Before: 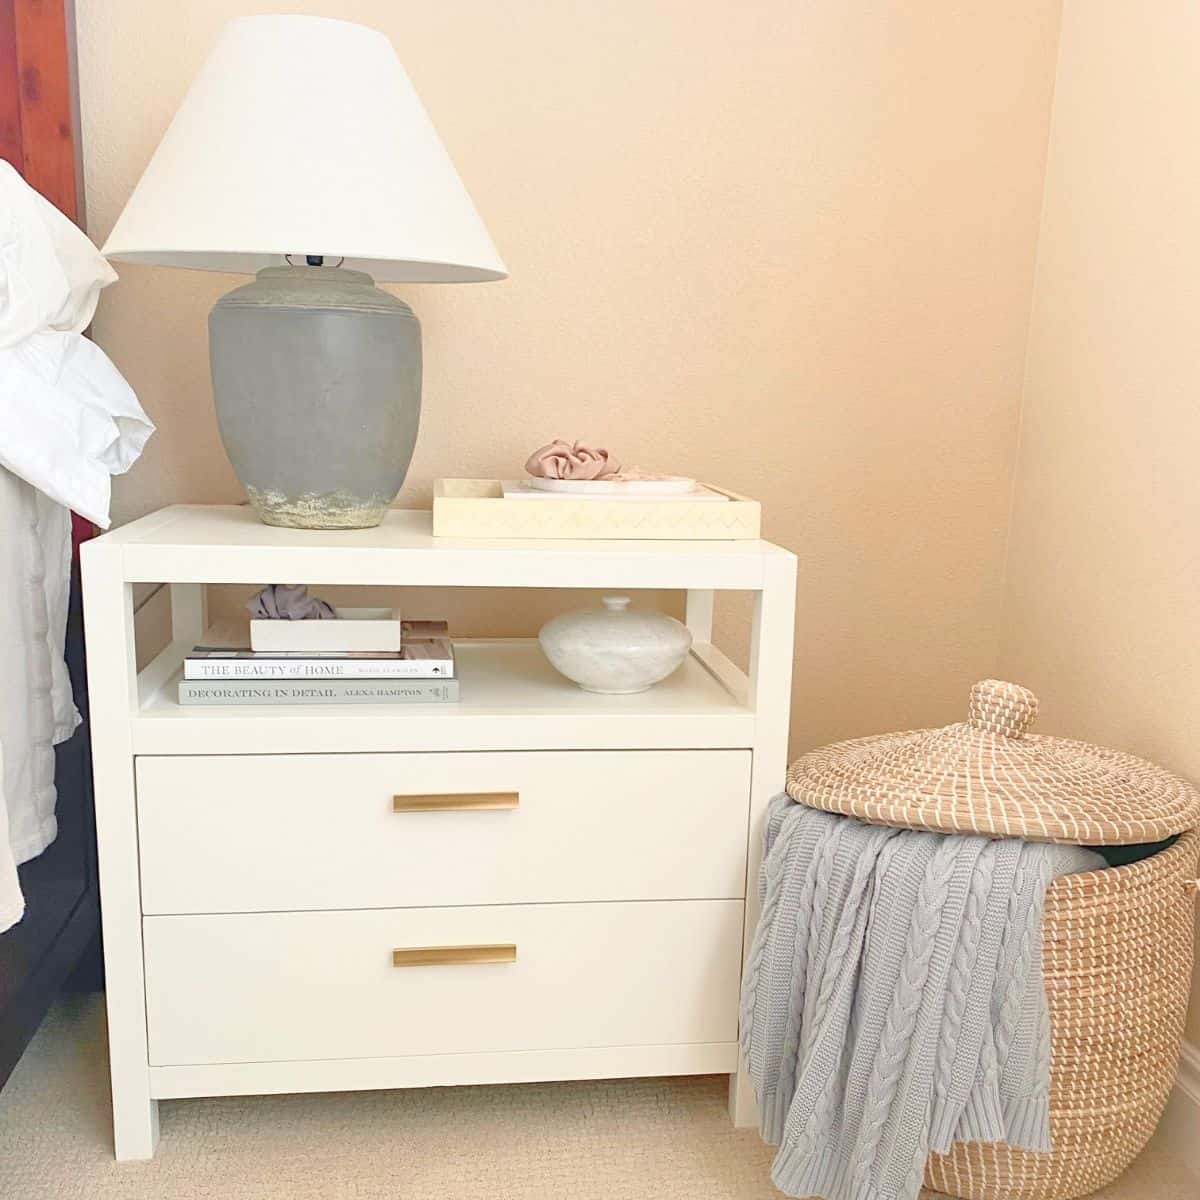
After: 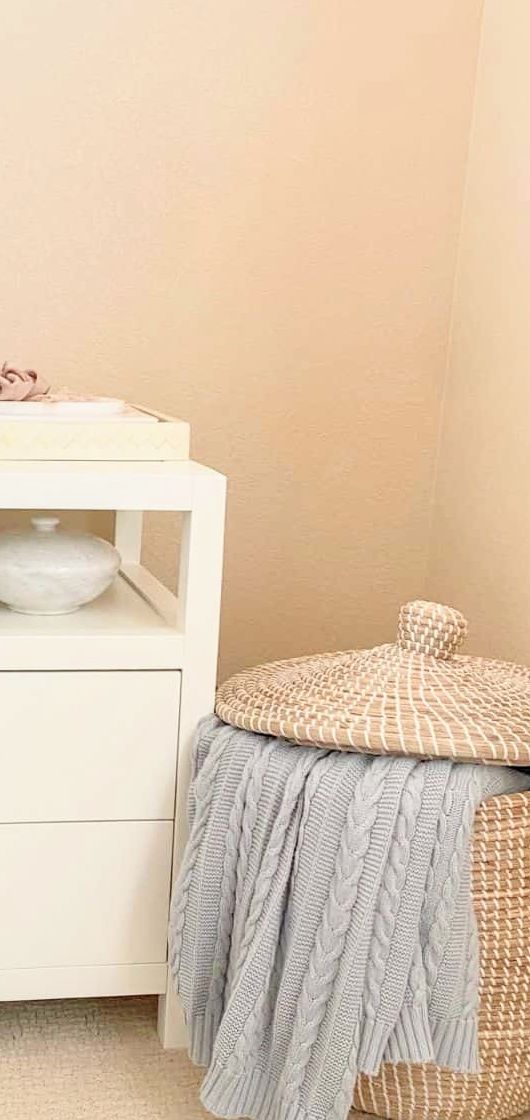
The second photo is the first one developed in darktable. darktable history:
crop: left 47.628%, top 6.643%, right 7.874%
filmic rgb: black relative exposure -8.07 EV, white relative exposure 3 EV, hardness 5.35, contrast 1.25
local contrast: on, module defaults
